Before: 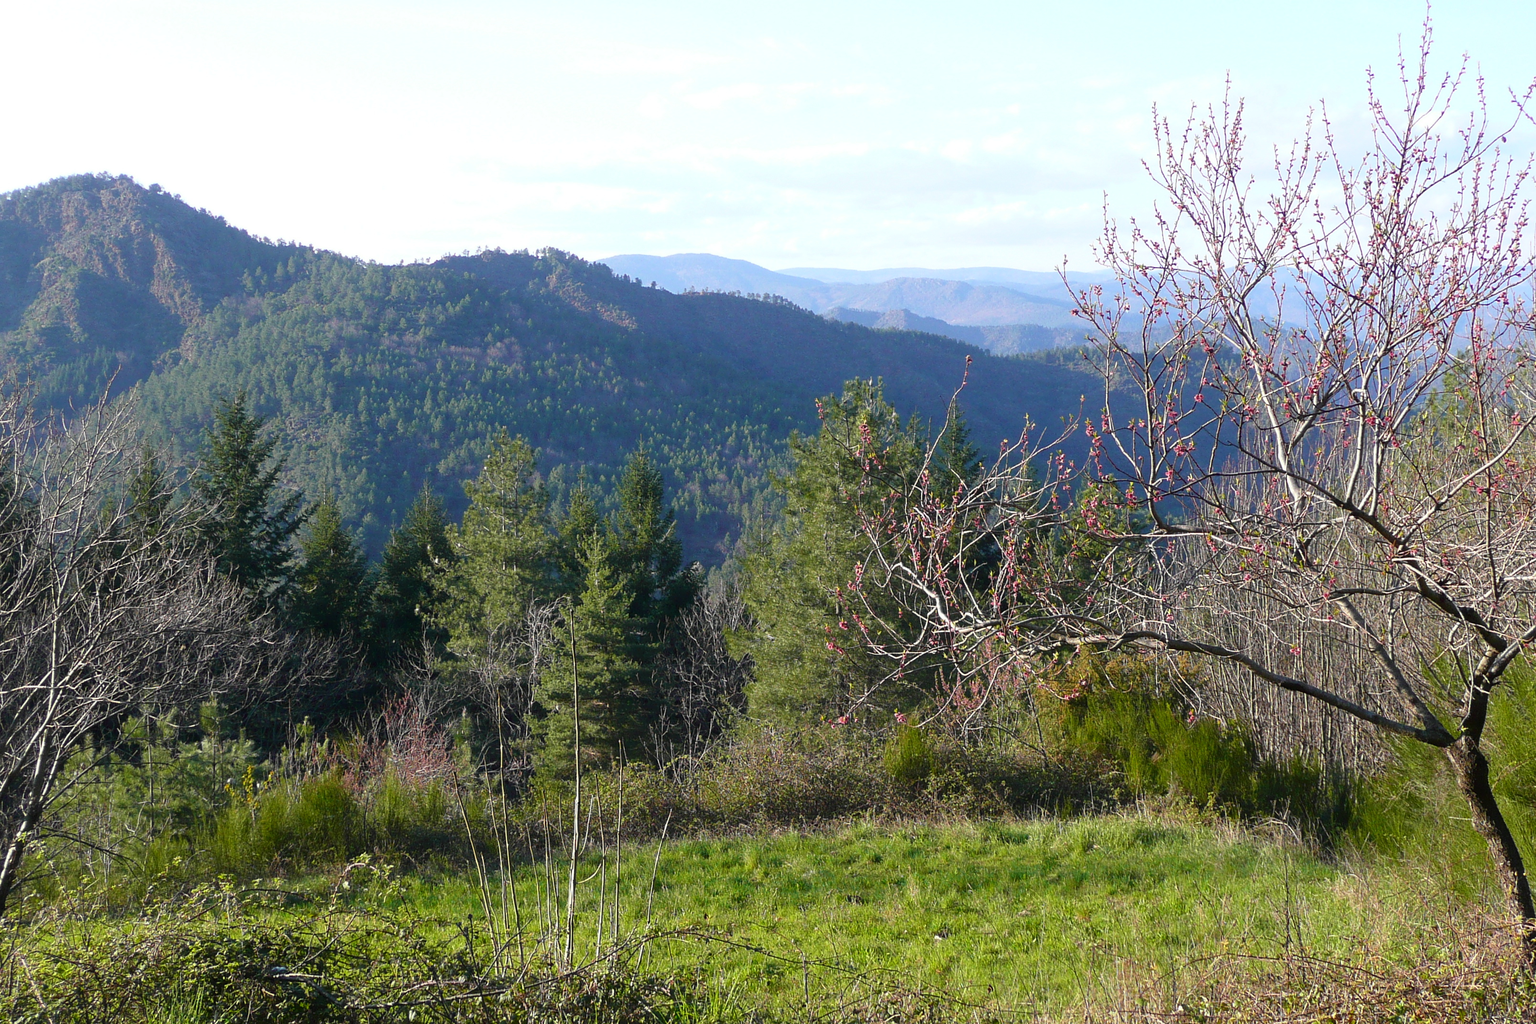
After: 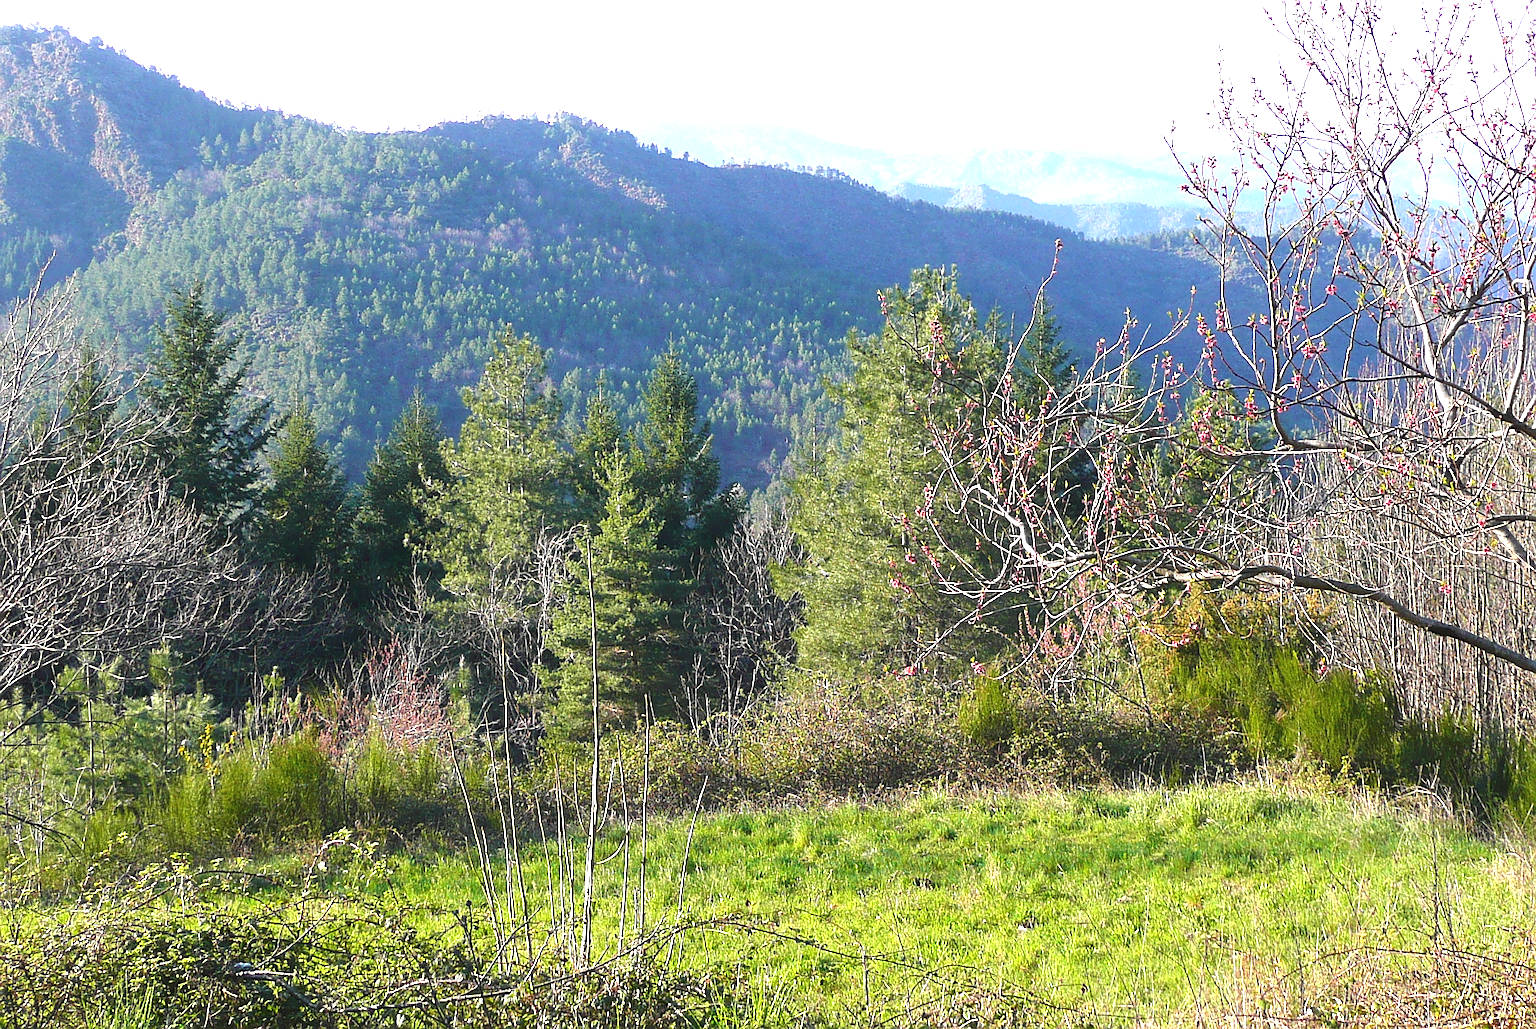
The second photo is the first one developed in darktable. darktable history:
exposure: black level correction -0.002, exposure 1.115 EV, compensate highlight preservation false
sharpen: amount 0.493
crop and rotate: left 4.839%, top 15.012%, right 10.637%
